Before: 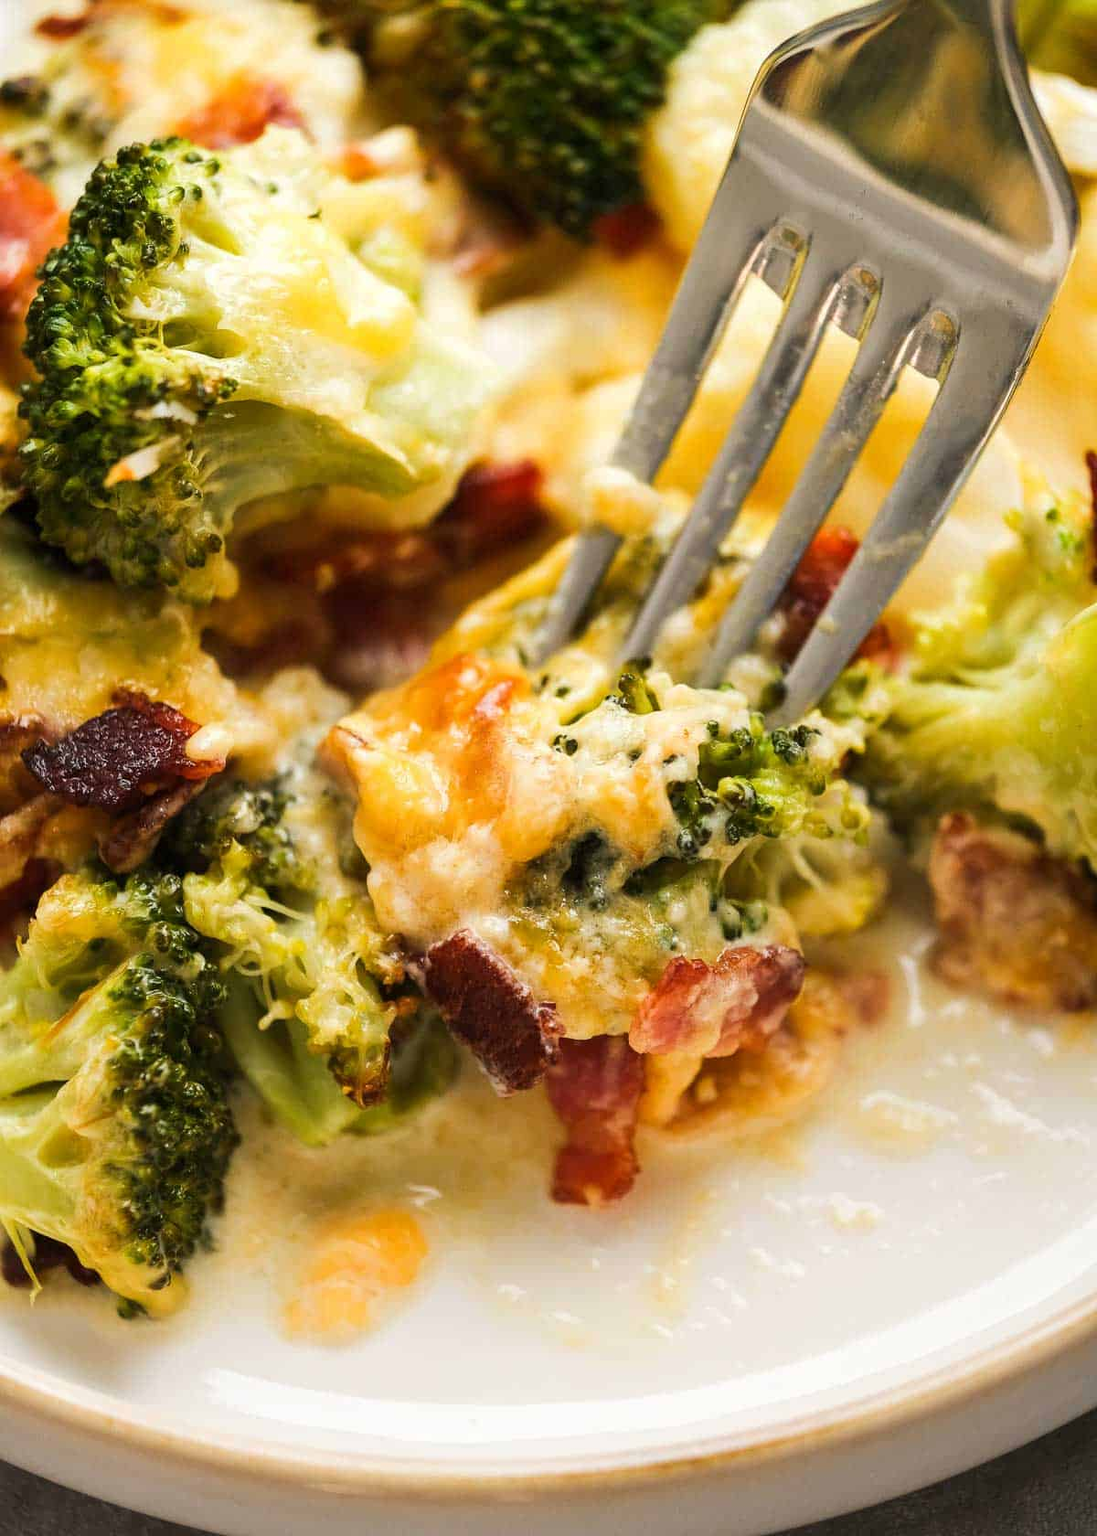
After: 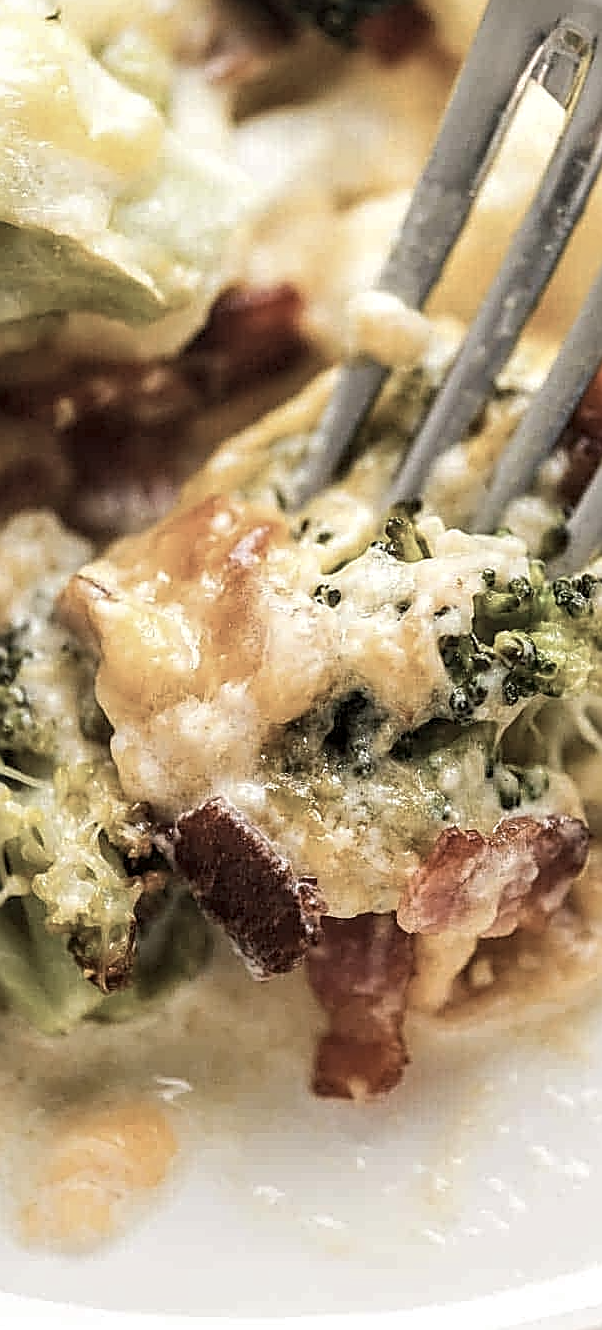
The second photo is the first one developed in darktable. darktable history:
crop and rotate: angle 0.013°, left 24.25%, top 13.073%, right 25.512%, bottom 7.695%
color correction: highlights b* -0.041, saturation 0.506
local contrast: detail 130%
sharpen: amount 0.997
